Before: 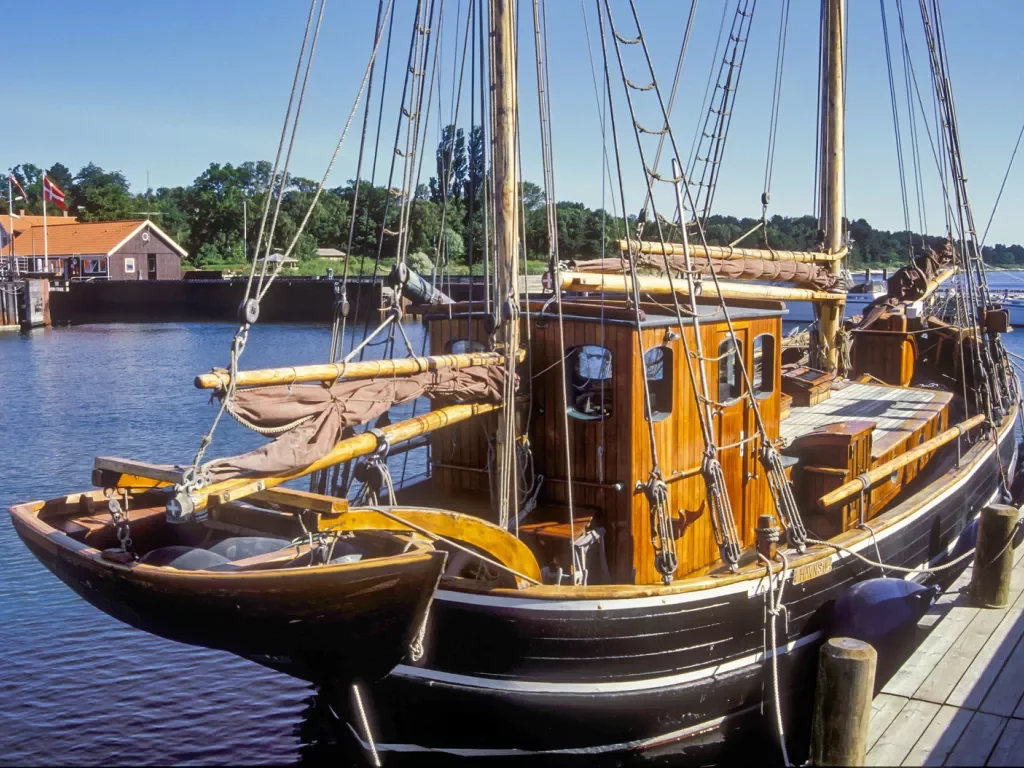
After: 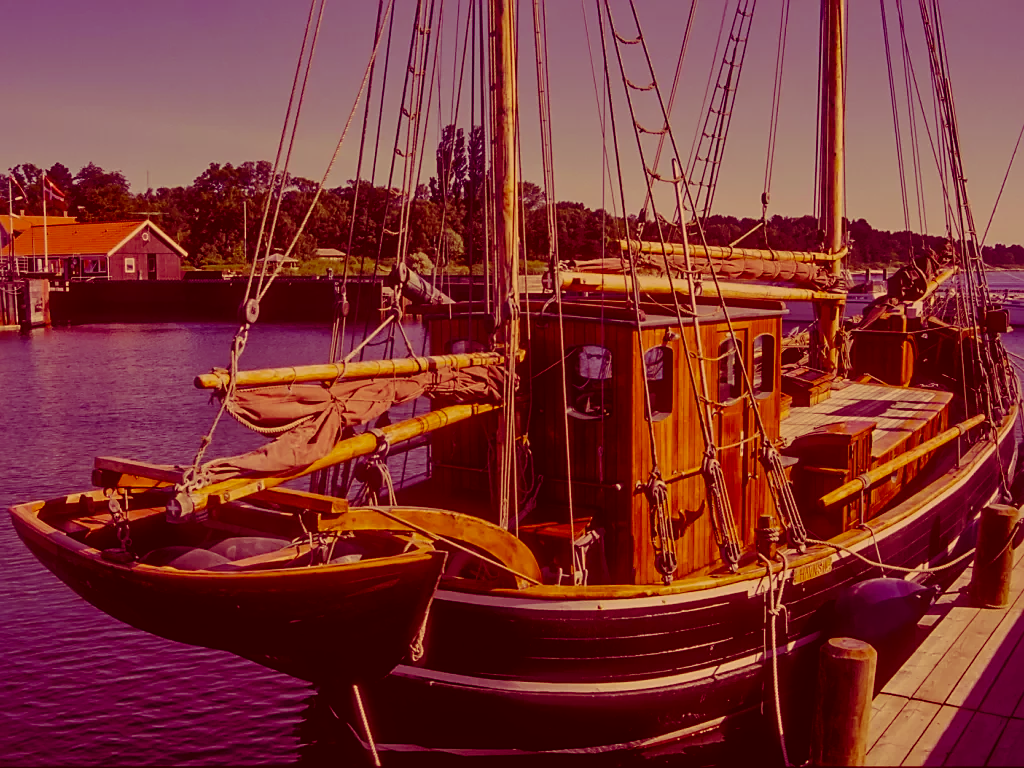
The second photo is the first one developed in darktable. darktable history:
sharpen: radius 1.84, amount 0.415, threshold 1.478
color correction: highlights a* 18.22, highlights b* 35.22, shadows a* 1.76, shadows b* 6.73, saturation 1.03
exposure: black level correction -0.016, exposure -1.097 EV, compensate exposure bias true, compensate highlight preservation false
color balance rgb: shadows lift › luminance -18.735%, shadows lift › chroma 35.254%, power › hue 214.47°, perceptual saturation grading › global saturation 19.538%, global vibrance 20%
